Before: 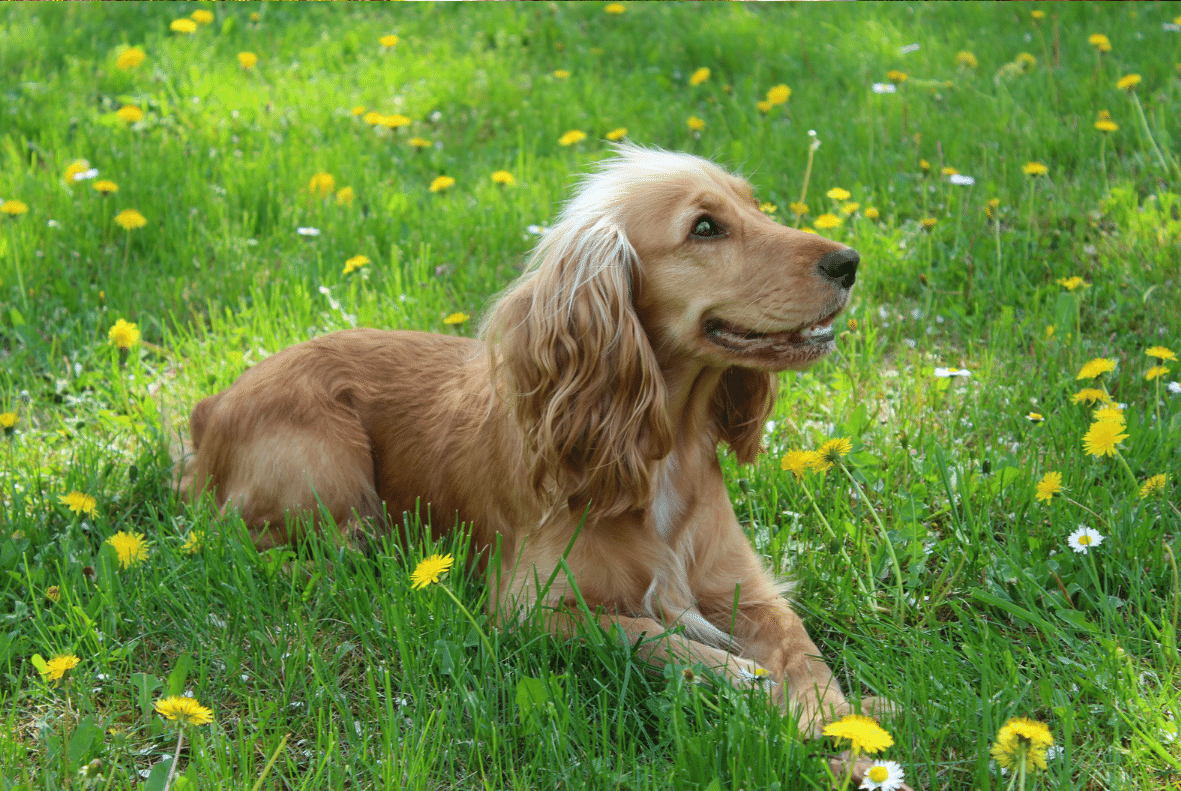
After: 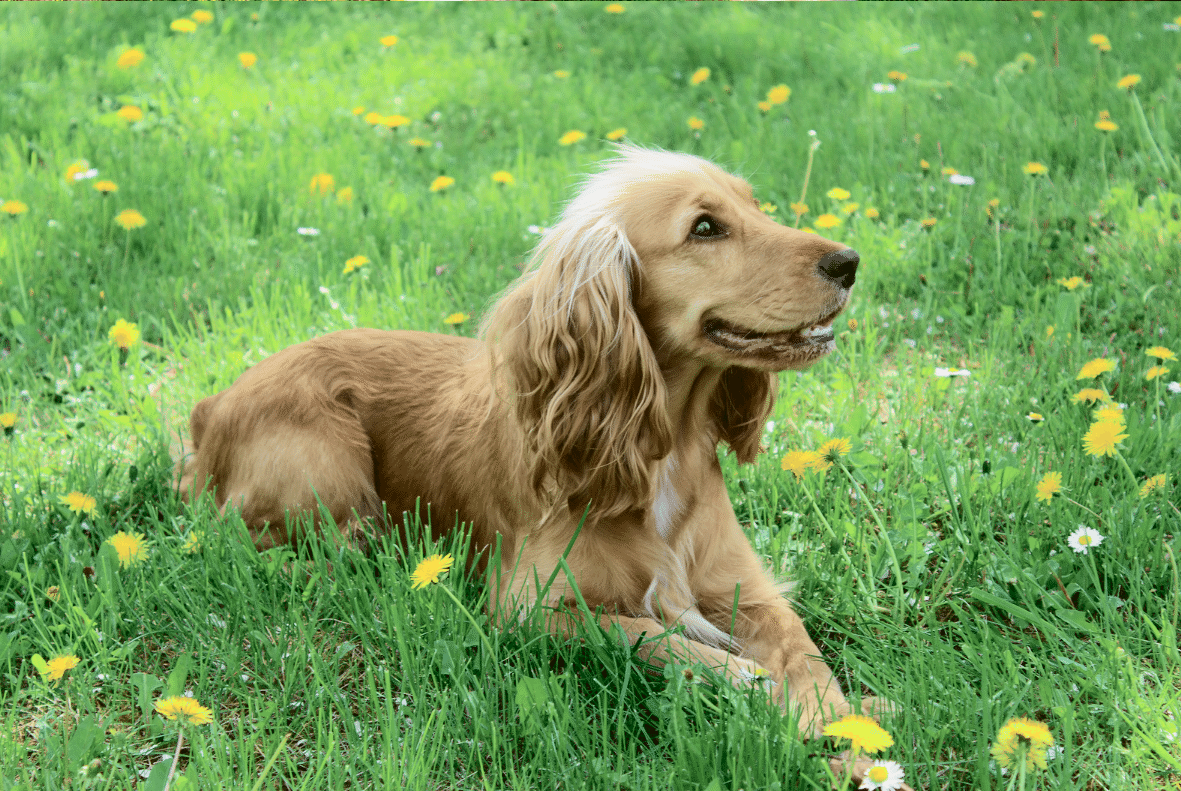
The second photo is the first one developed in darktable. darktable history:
tone curve: curves: ch0 [(0.014, 0) (0.13, 0.09) (0.227, 0.211) (0.346, 0.388) (0.499, 0.598) (0.662, 0.76) (0.795, 0.846) (1, 0.969)]; ch1 [(0, 0) (0.366, 0.367) (0.447, 0.417) (0.473, 0.484) (0.504, 0.502) (0.525, 0.518) (0.564, 0.548) (0.639, 0.643) (1, 1)]; ch2 [(0, 0) (0.333, 0.346) (0.375, 0.375) (0.424, 0.43) (0.476, 0.498) (0.496, 0.505) (0.517, 0.515) (0.542, 0.564) (0.583, 0.6) (0.64, 0.622) (0.723, 0.676) (1, 1)], color space Lab, independent channels, preserve colors none
